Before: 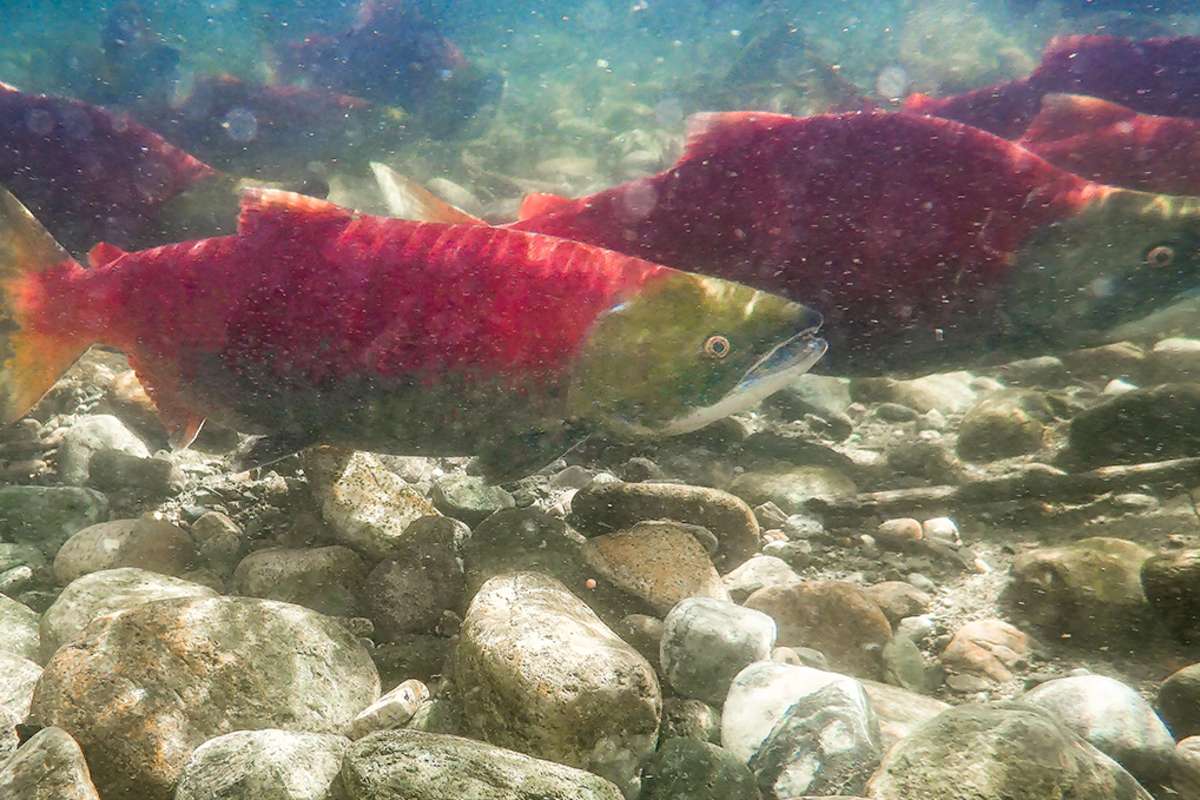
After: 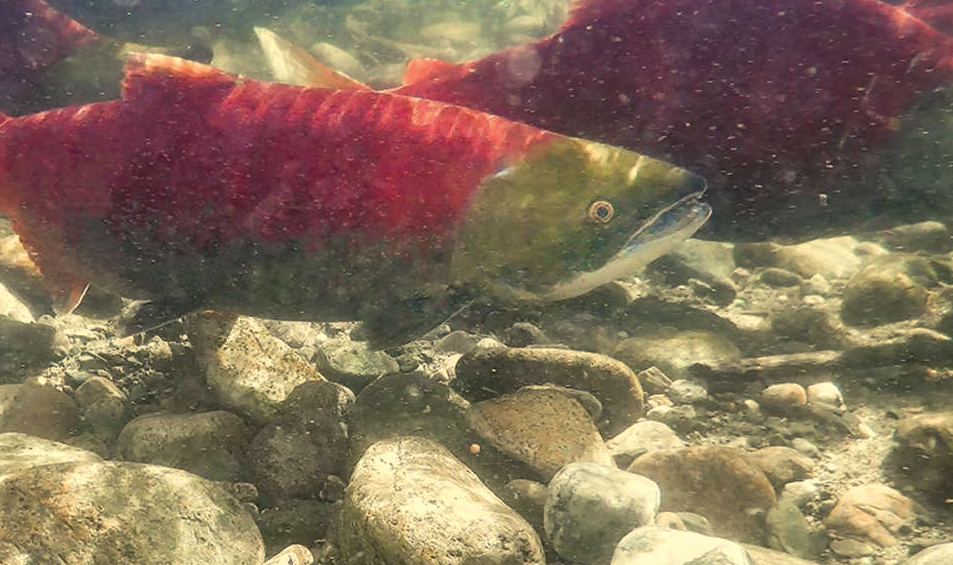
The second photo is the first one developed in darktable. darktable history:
crop: left 9.712%, top 16.928%, right 10.845%, bottom 12.332%
levels: levels [0, 0.51, 1]
color balance rgb: shadows lift › chroma 2%, shadows lift › hue 263°, highlights gain › chroma 8%, highlights gain › hue 84°, linear chroma grading › global chroma -15%, saturation formula JzAzBz (2021)
